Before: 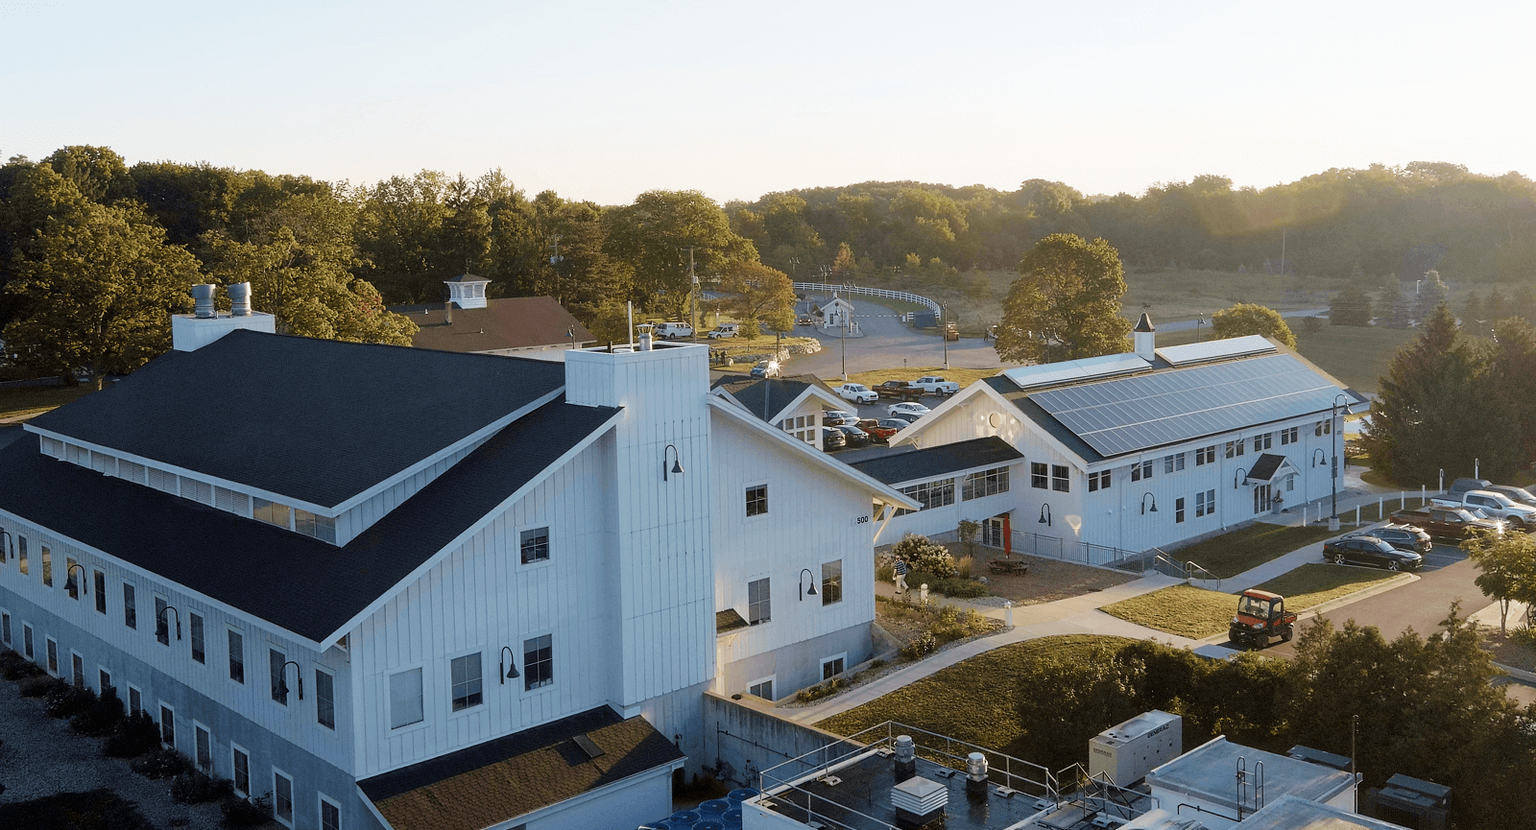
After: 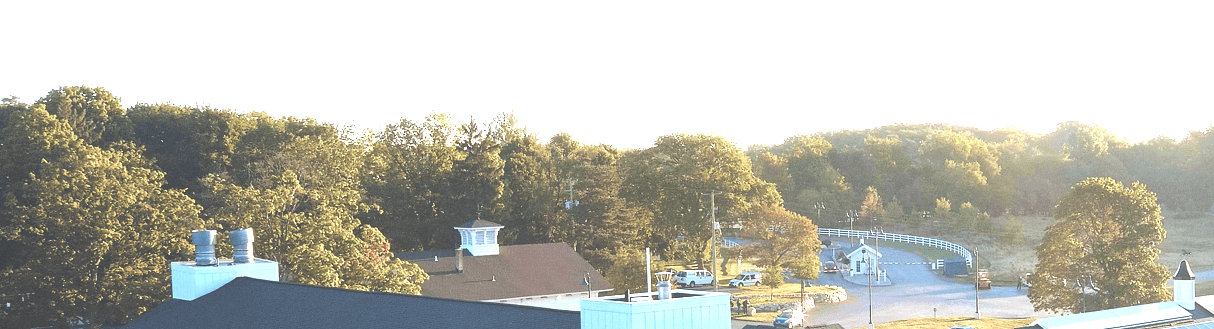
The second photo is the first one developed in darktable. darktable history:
crop: left 0.548%, top 7.648%, right 23.575%, bottom 54.236%
exposure: black level correction -0.023, exposure 1.395 EV, compensate highlight preservation false
color zones: curves: ch1 [(0.077, 0.436) (0.25, 0.5) (0.75, 0.5)]
vignetting: fall-off start 91.24%, brightness -0.414, saturation -0.294, unbound false
color correction: highlights a* -4.09, highlights b* -10.59
